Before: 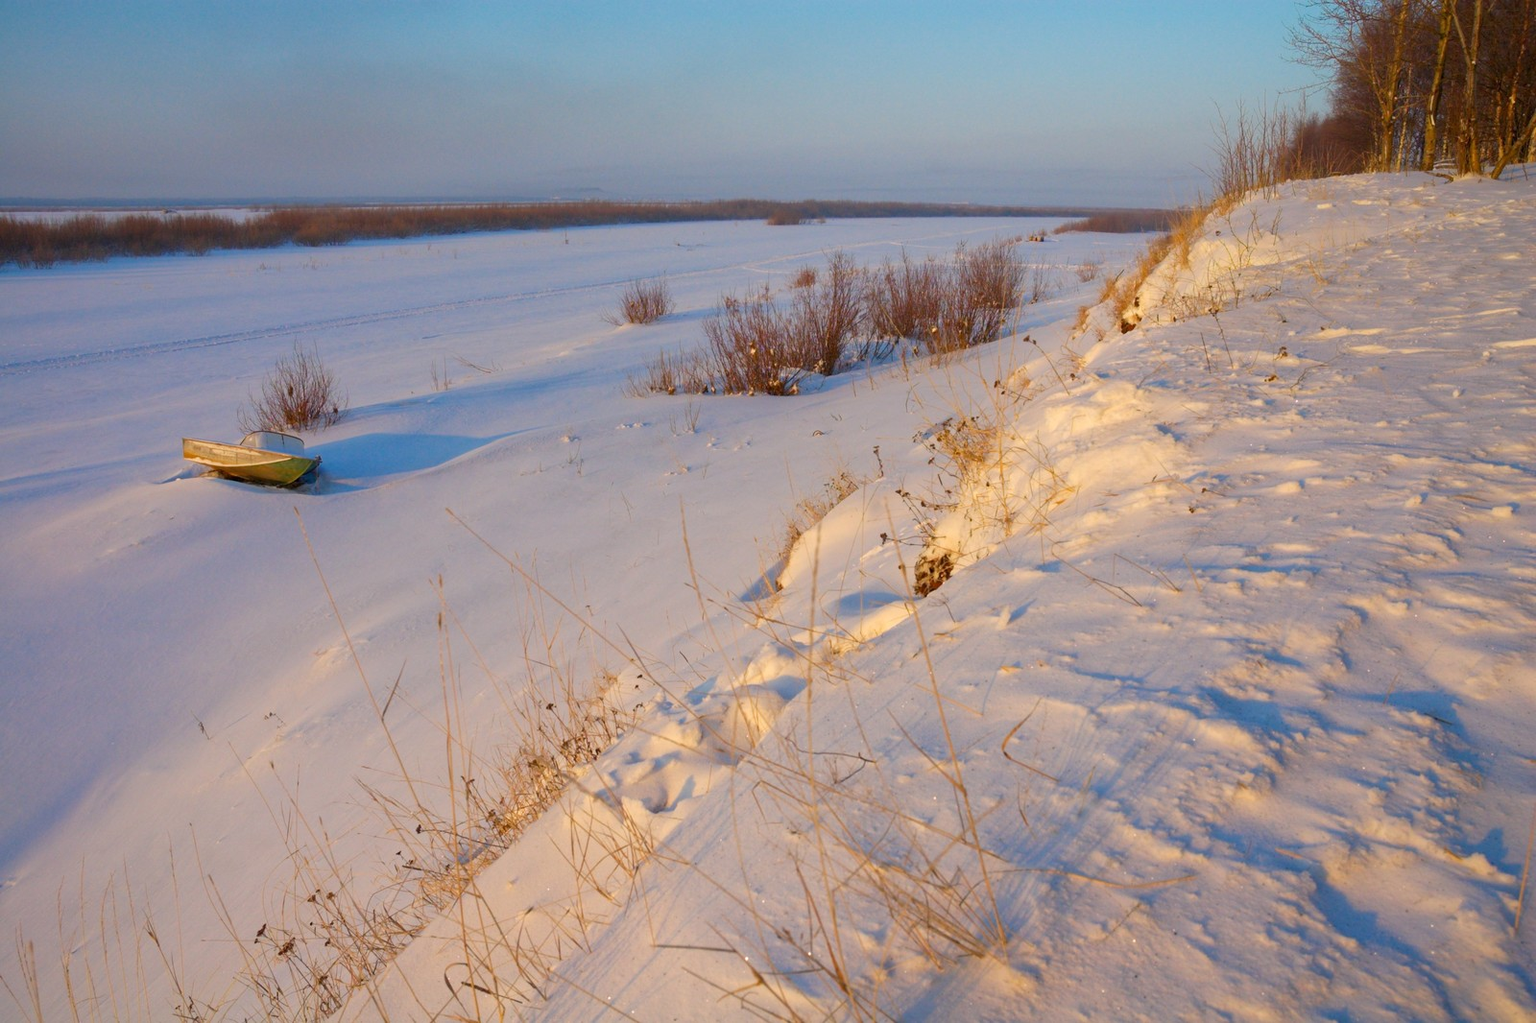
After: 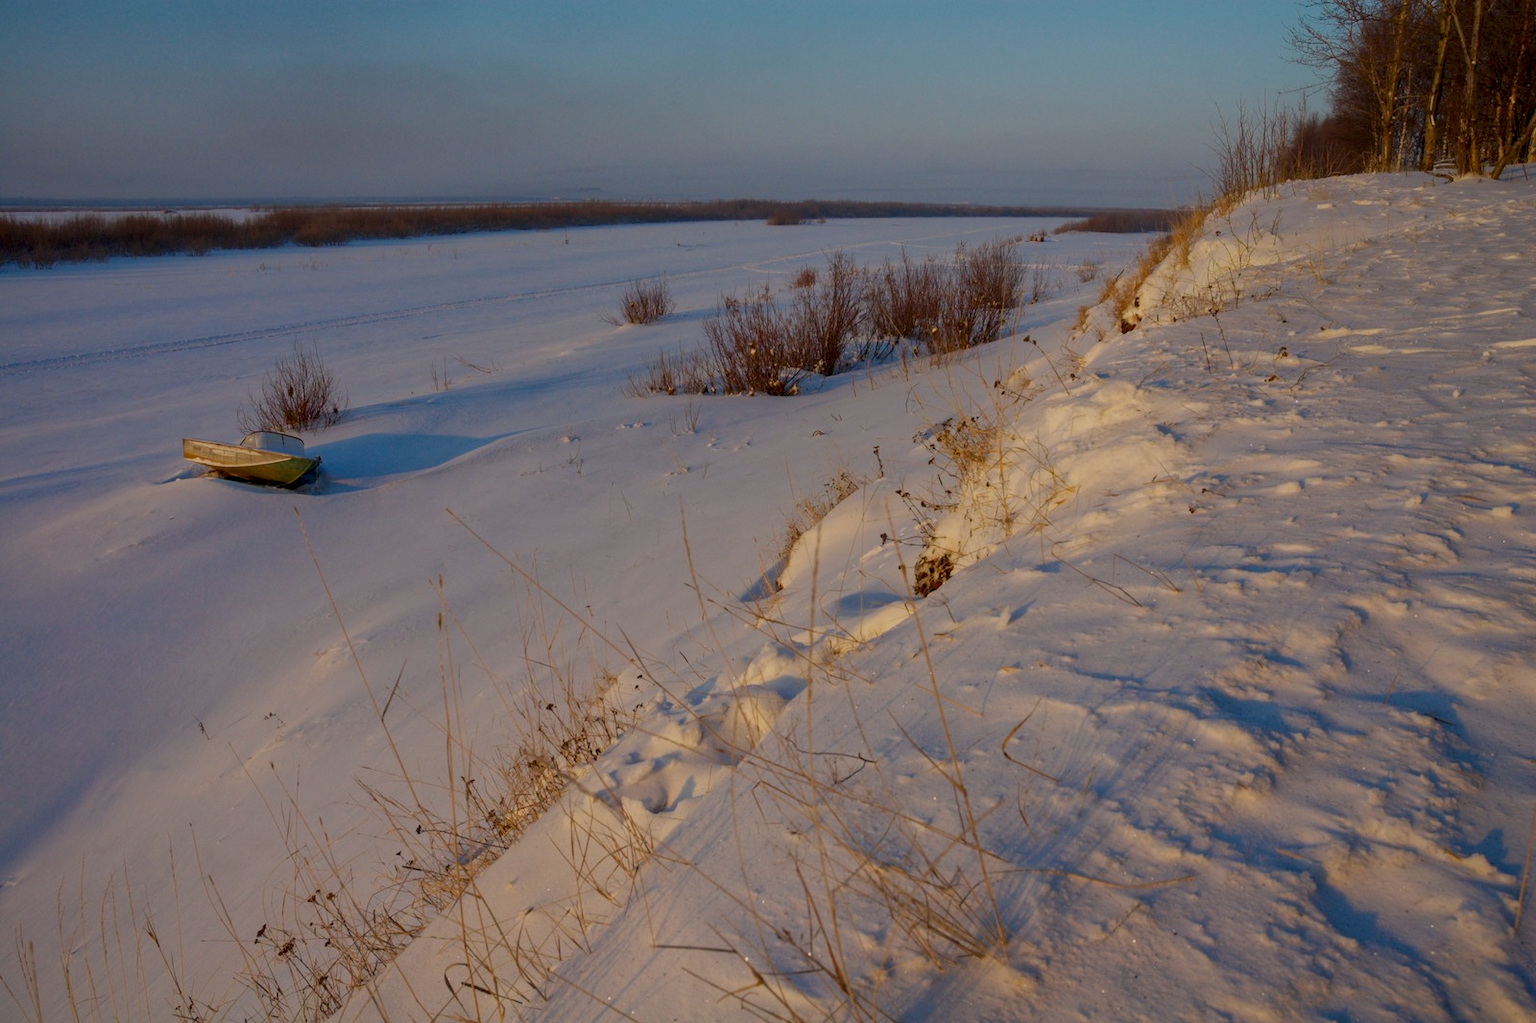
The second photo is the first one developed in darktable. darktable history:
local contrast: detail 130%
exposure: exposure -1 EV, compensate highlight preservation false
